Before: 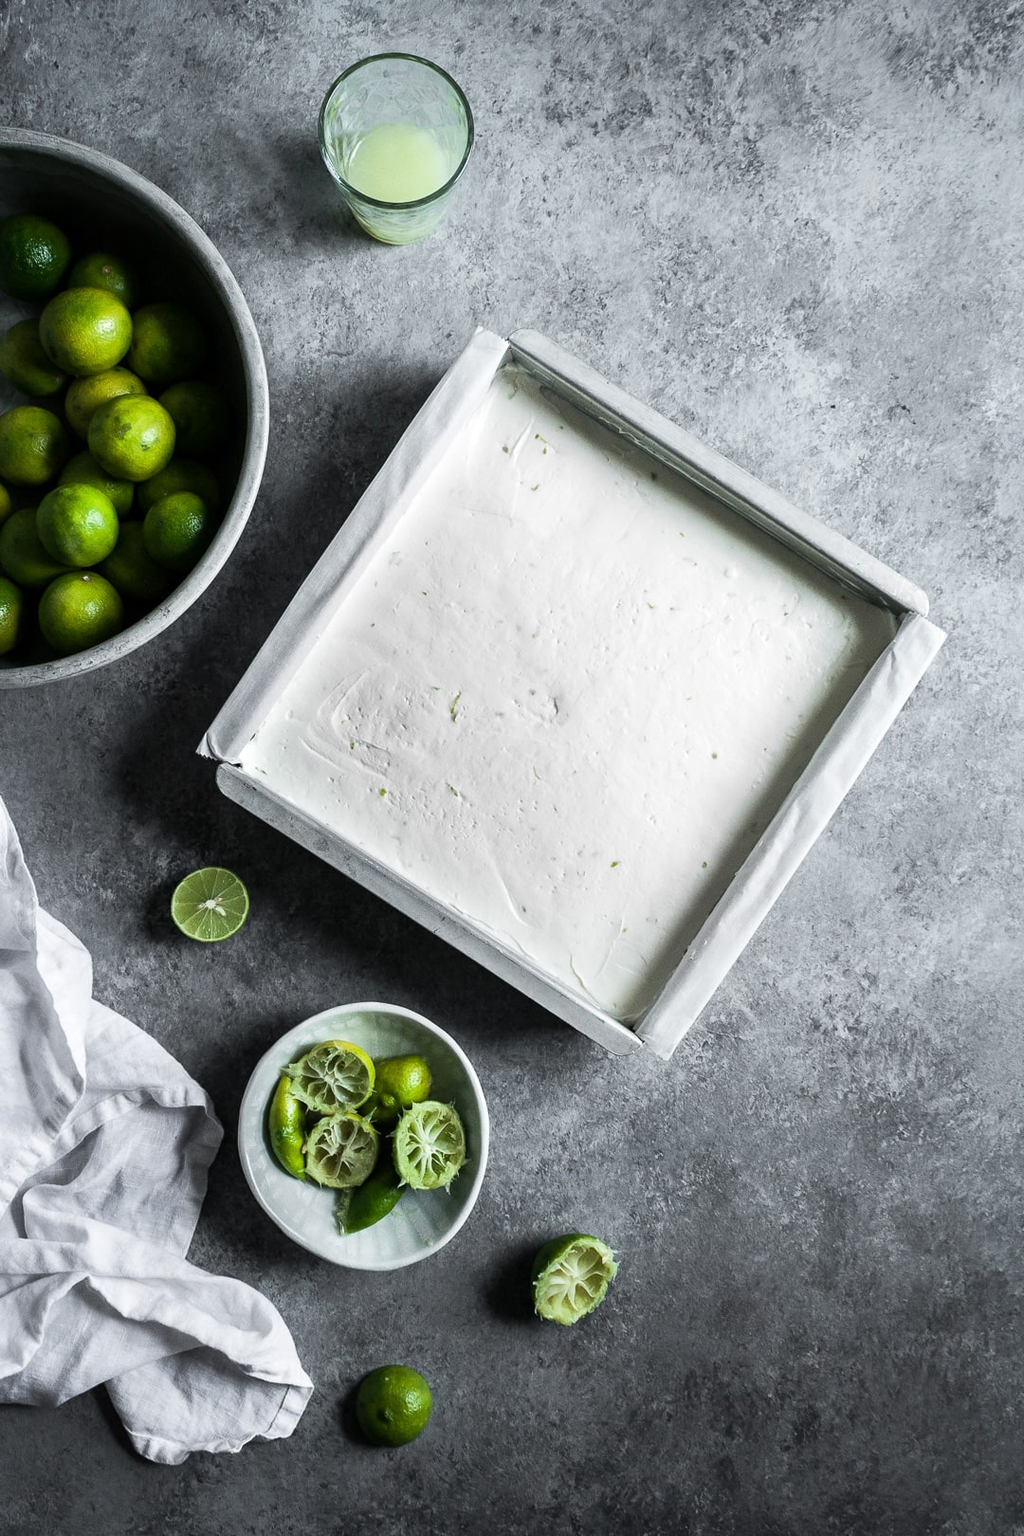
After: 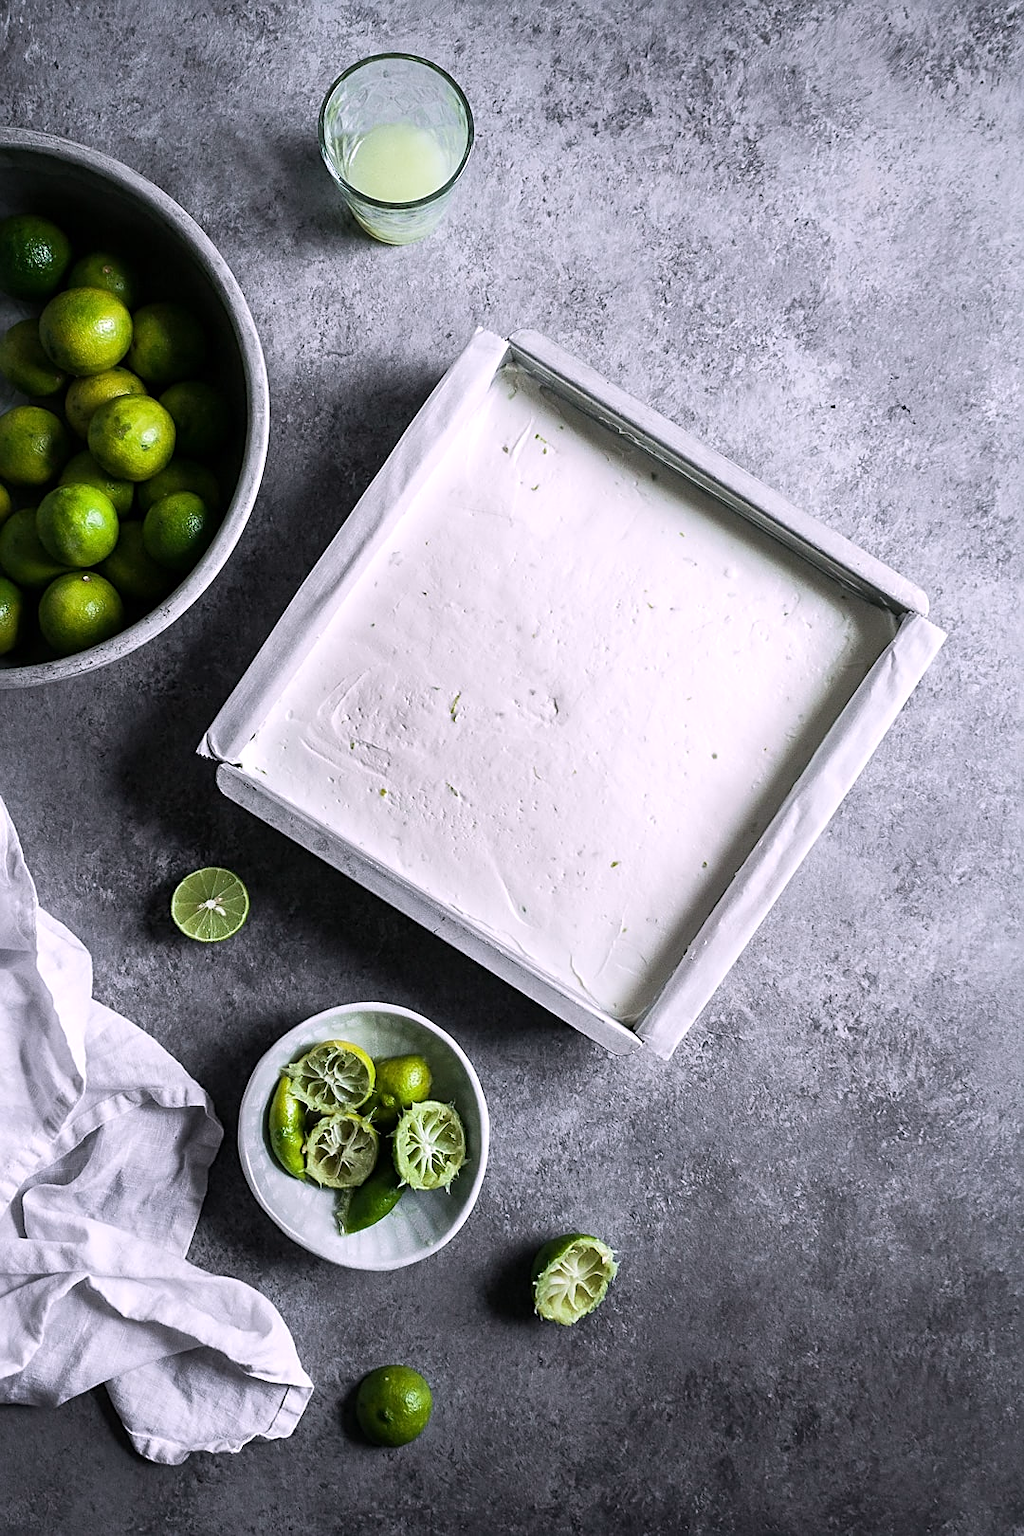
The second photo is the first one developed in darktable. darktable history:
sharpen: on, module defaults
white balance: red 1.05, blue 1.072
